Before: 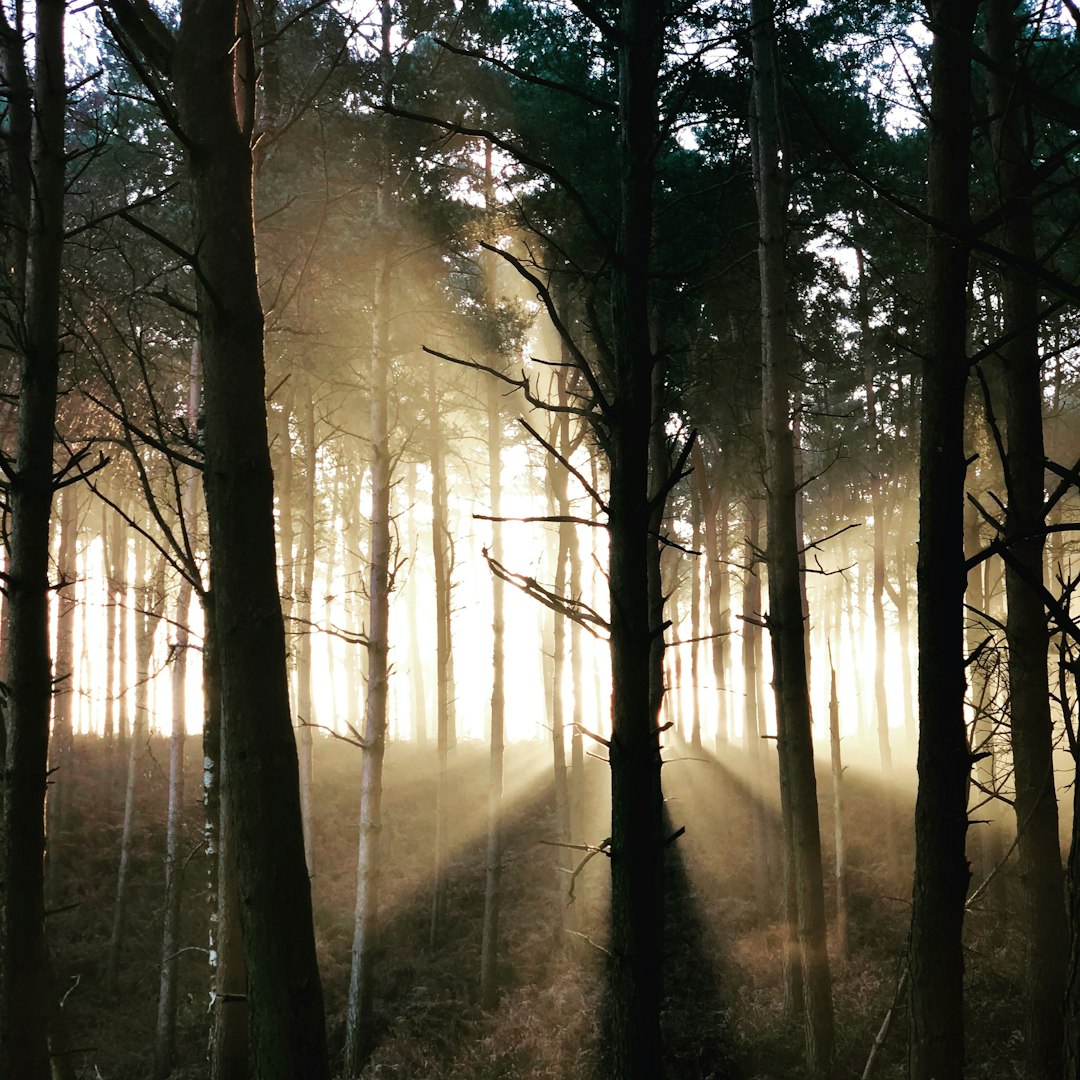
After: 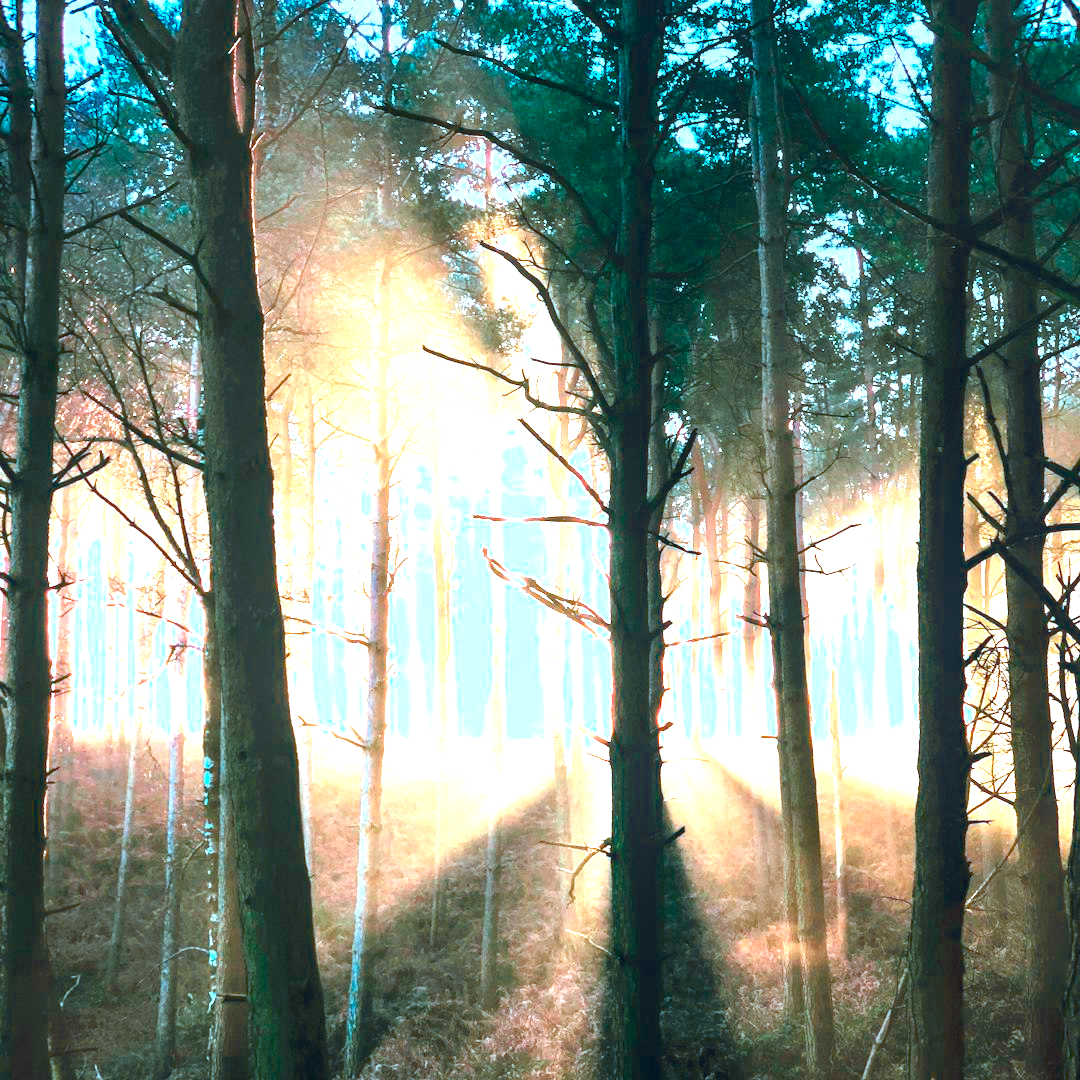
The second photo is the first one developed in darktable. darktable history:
color calibration: output R [1.422, -0.35, -0.252, 0], output G [-0.238, 1.259, -0.084, 0], output B [-0.081, -0.196, 1.58, 0], output brightness [0.49, 0.671, -0.57, 0], illuminant as shot in camera, x 0.358, y 0.373, temperature 4628.91 K
exposure: black level correction 0, exposure 1.182 EV, compensate highlight preservation false
local contrast: detail 130%
